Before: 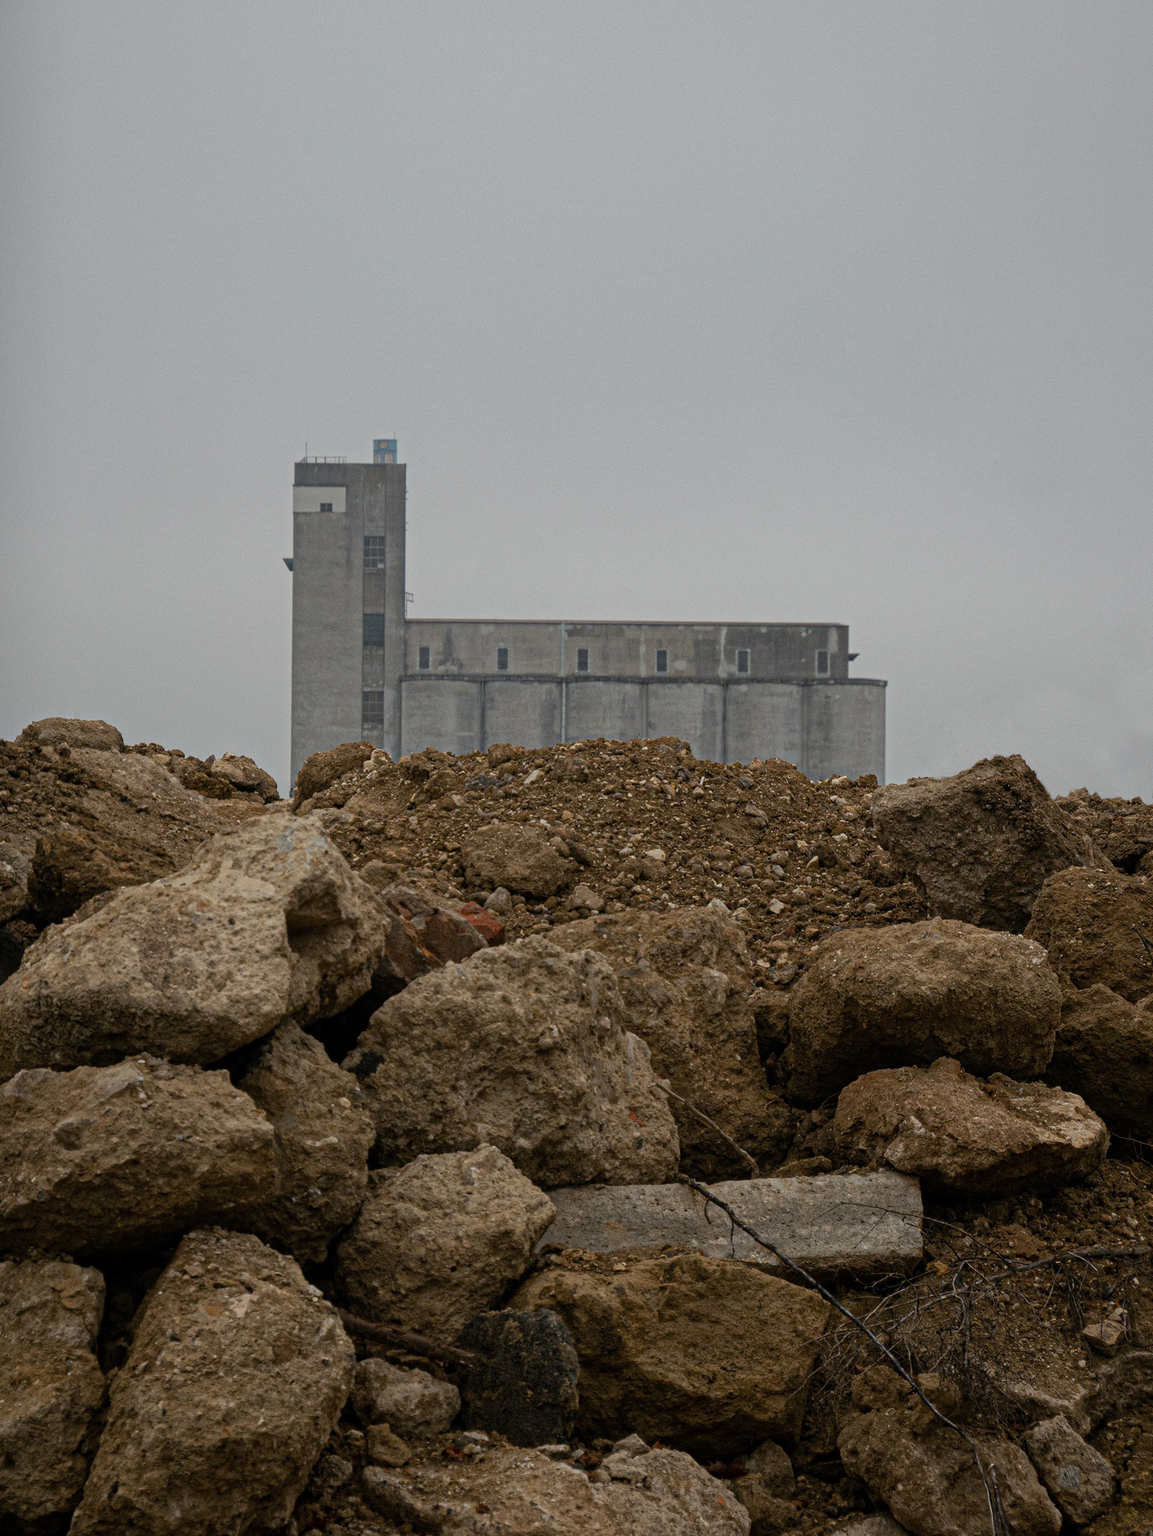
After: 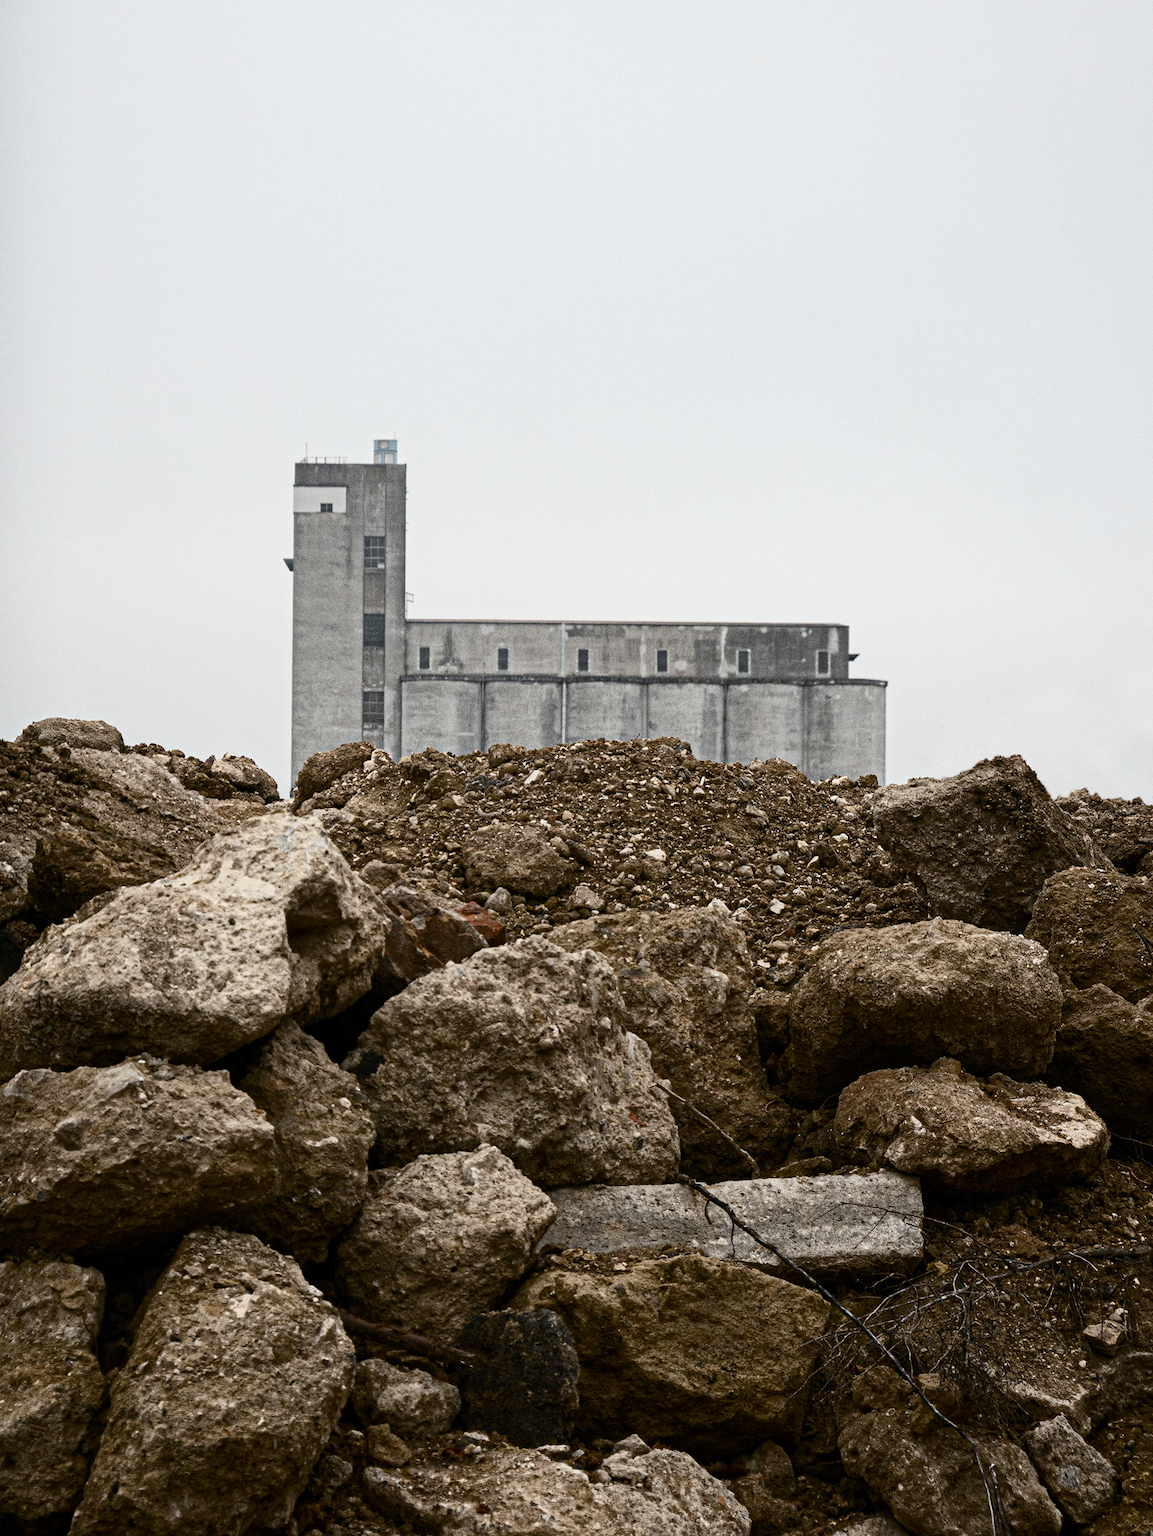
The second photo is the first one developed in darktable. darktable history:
color correction: saturation 0.5
contrast brightness saturation: contrast 0.4, brightness 0.1, saturation 0.21
color balance rgb: perceptual saturation grading › global saturation 20%, perceptual saturation grading › highlights -50%, perceptual saturation grading › shadows 30%, perceptual brilliance grading › global brilliance 10%, perceptual brilliance grading › shadows 15%
